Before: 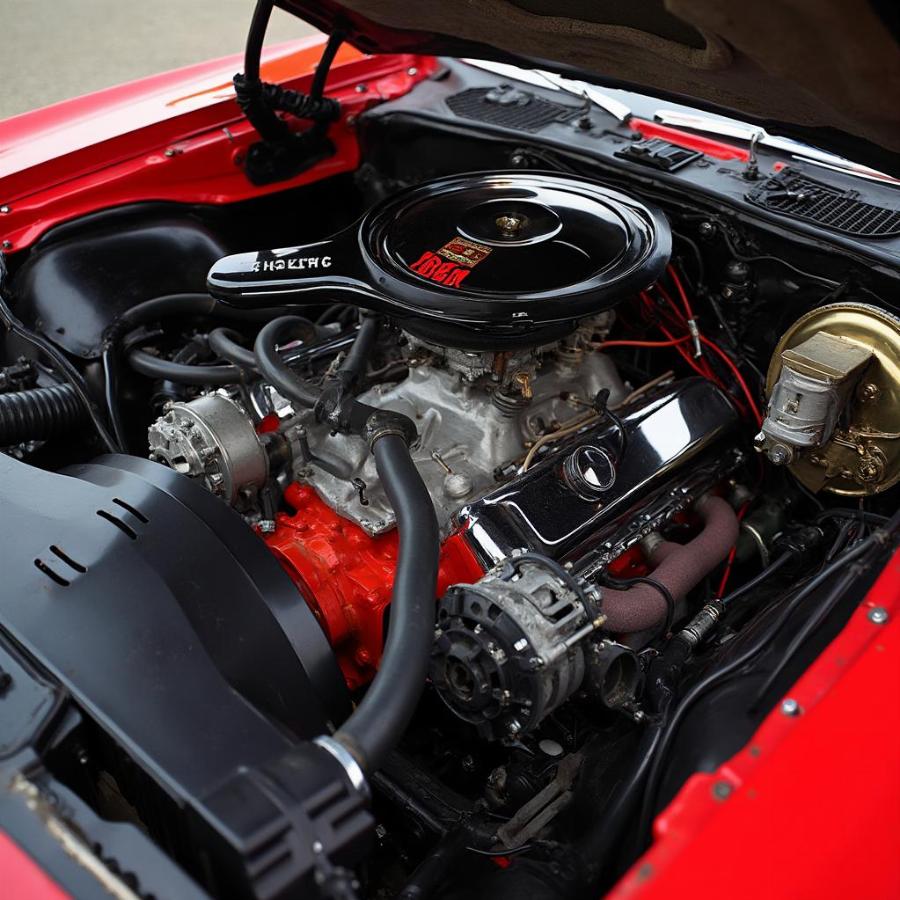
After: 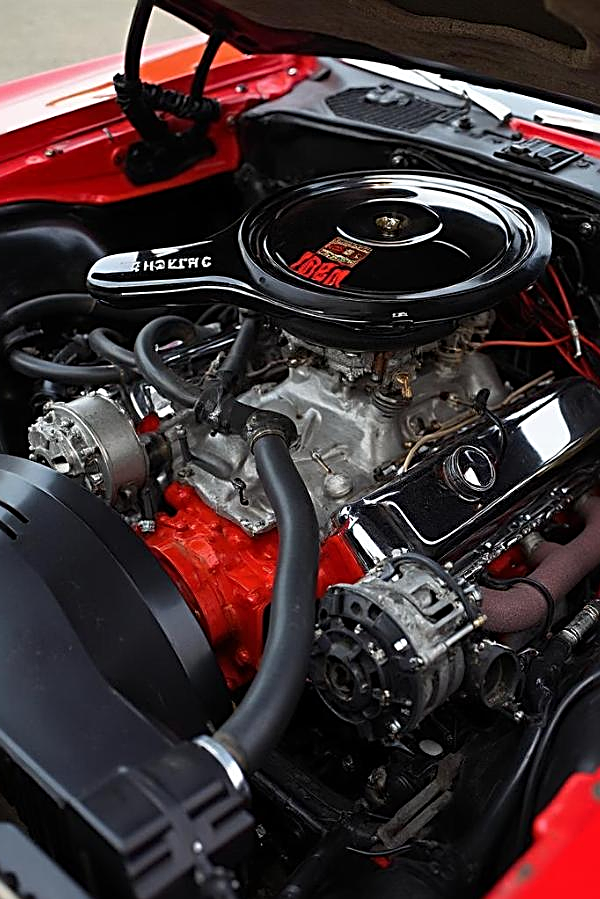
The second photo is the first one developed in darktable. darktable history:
sharpen: radius 2.651, amount 0.672
crop and rotate: left 13.389%, right 19.908%
